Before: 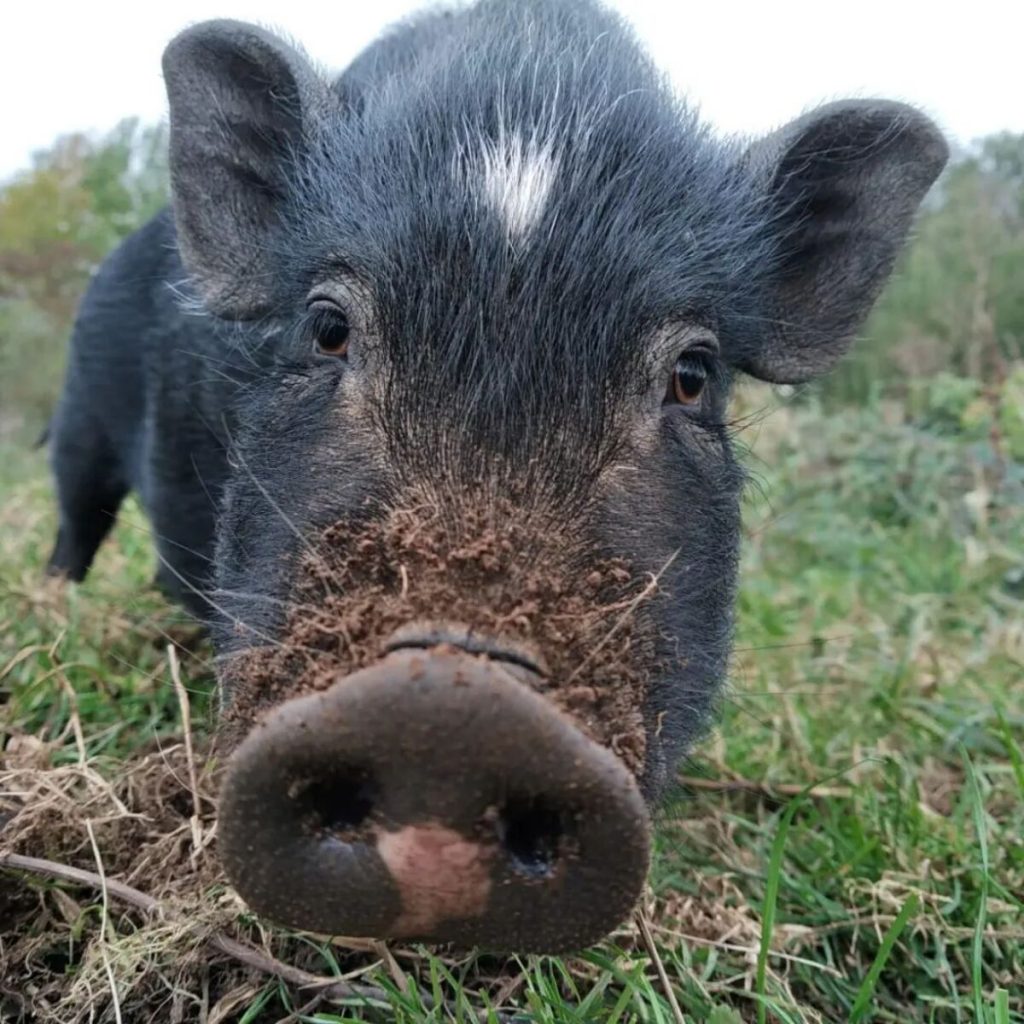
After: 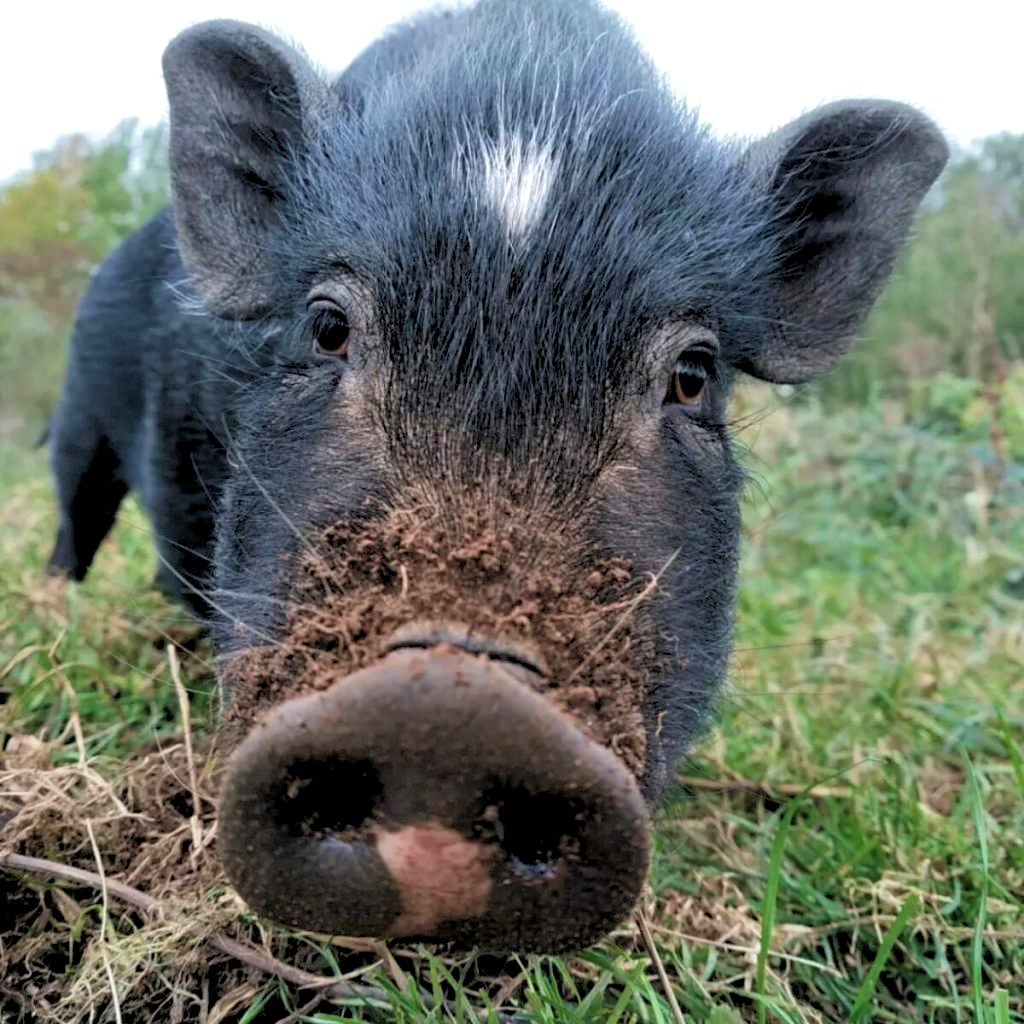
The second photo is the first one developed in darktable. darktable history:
rgb levels: levels [[0.013, 0.434, 0.89], [0, 0.5, 1], [0, 0.5, 1]]
velvia: on, module defaults
